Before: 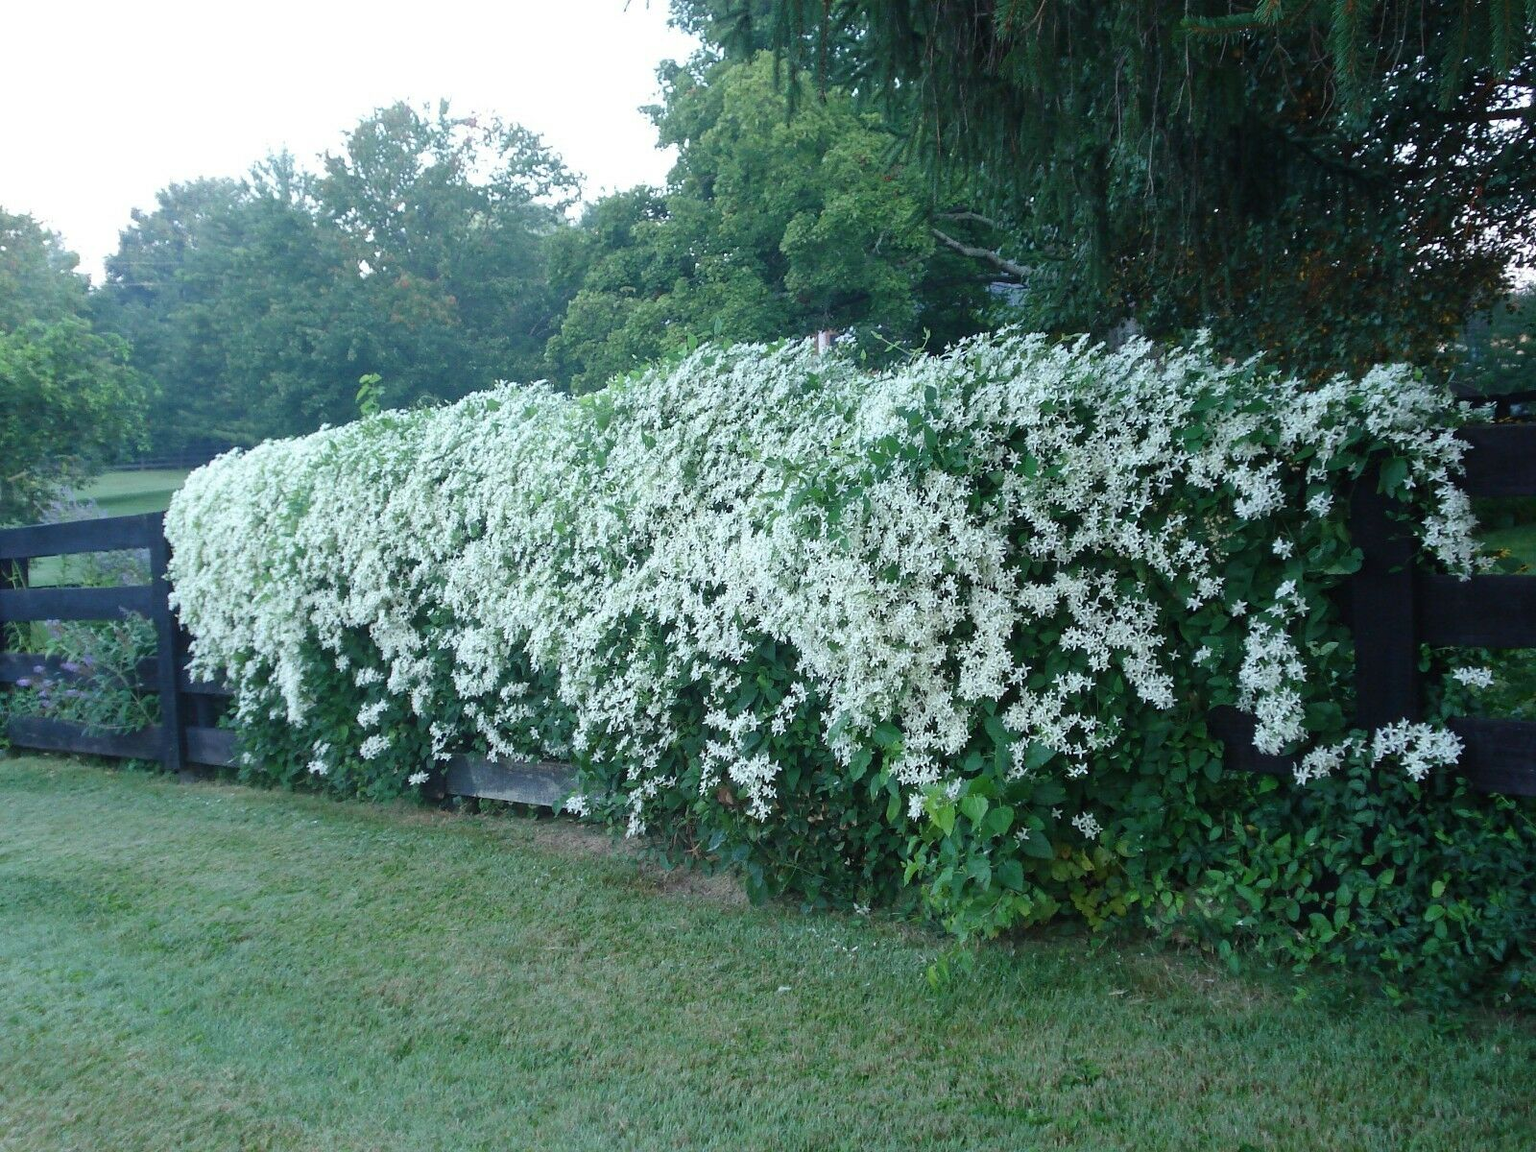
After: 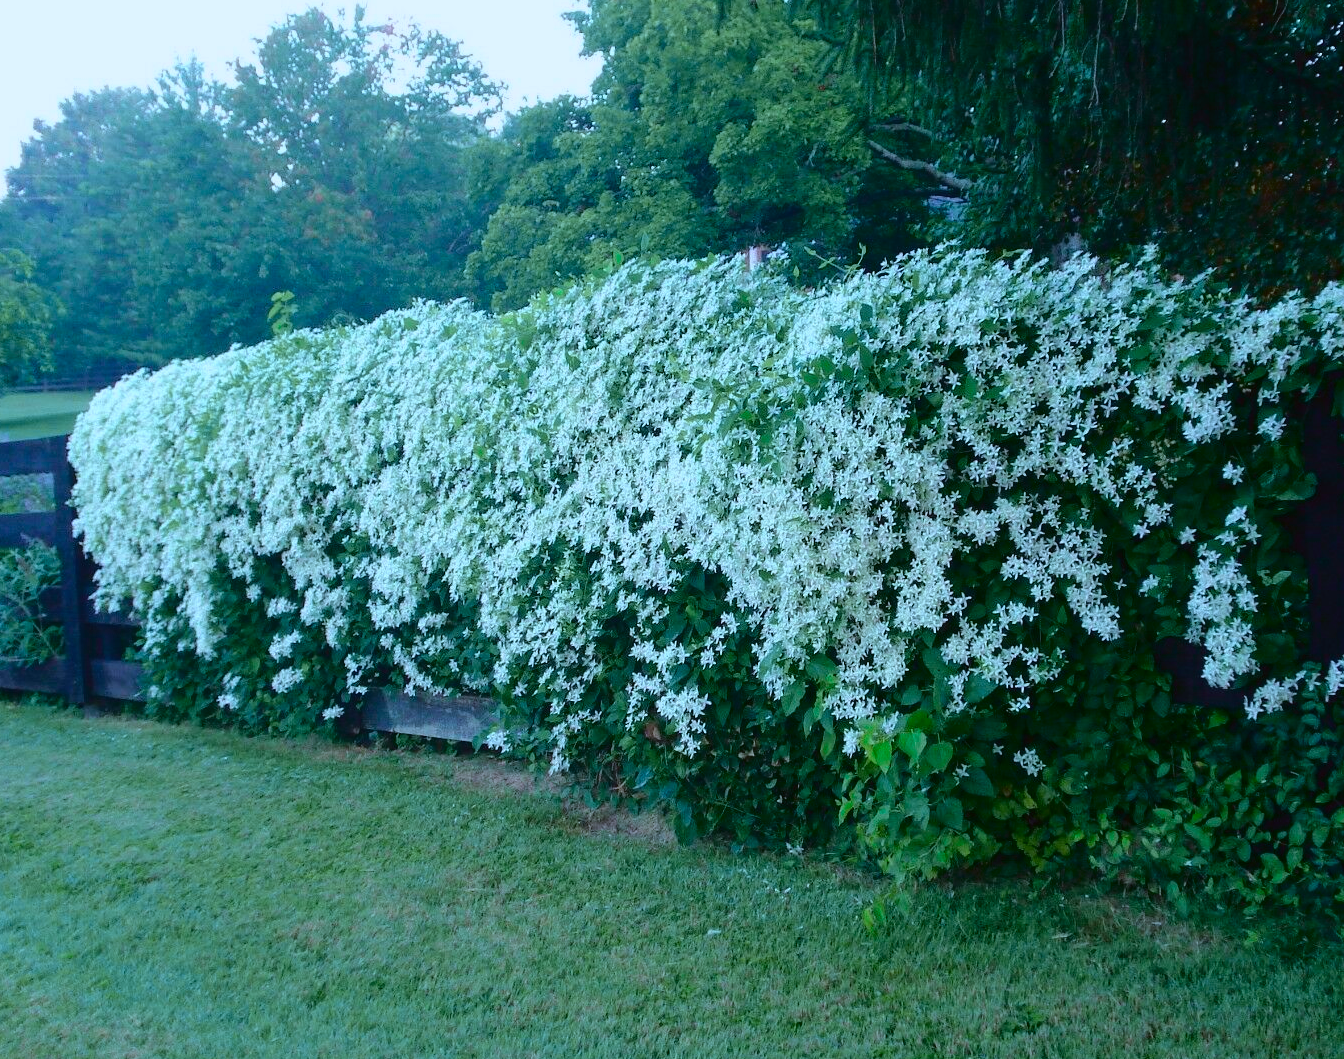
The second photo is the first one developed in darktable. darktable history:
crop: left 6.446%, top 8.188%, right 9.538%, bottom 3.548%
white balance: red 0.924, blue 1.095
tone curve: curves: ch0 [(0, 0.013) (0.175, 0.11) (0.337, 0.304) (0.498, 0.485) (0.78, 0.742) (0.993, 0.954)]; ch1 [(0, 0) (0.294, 0.184) (0.359, 0.34) (0.362, 0.35) (0.43, 0.41) (0.469, 0.463) (0.495, 0.502) (0.54, 0.563) (0.612, 0.641) (1, 1)]; ch2 [(0, 0) (0.44, 0.437) (0.495, 0.502) (0.524, 0.534) (0.557, 0.56) (0.634, 0.654) (0.728, 0.722) (1, 1)], color space Lab, independent channels, preserve colors none
contrast brightness saturation: contrast 0.04, saturation 0.16
